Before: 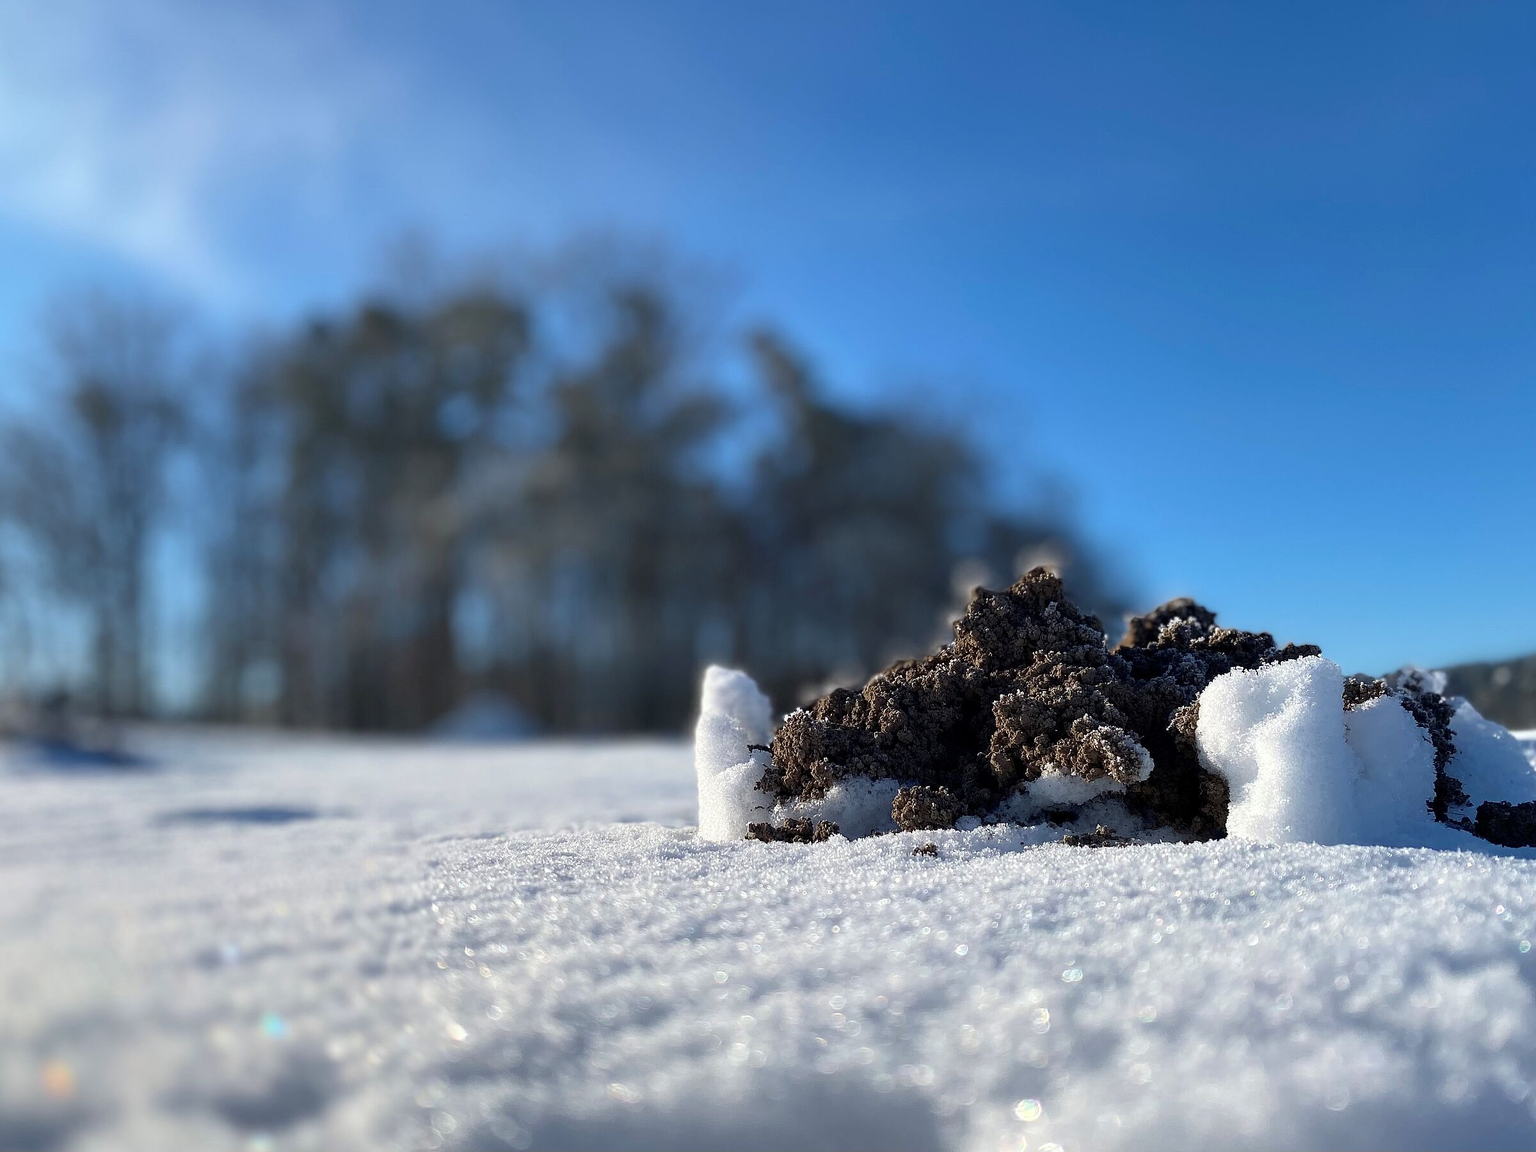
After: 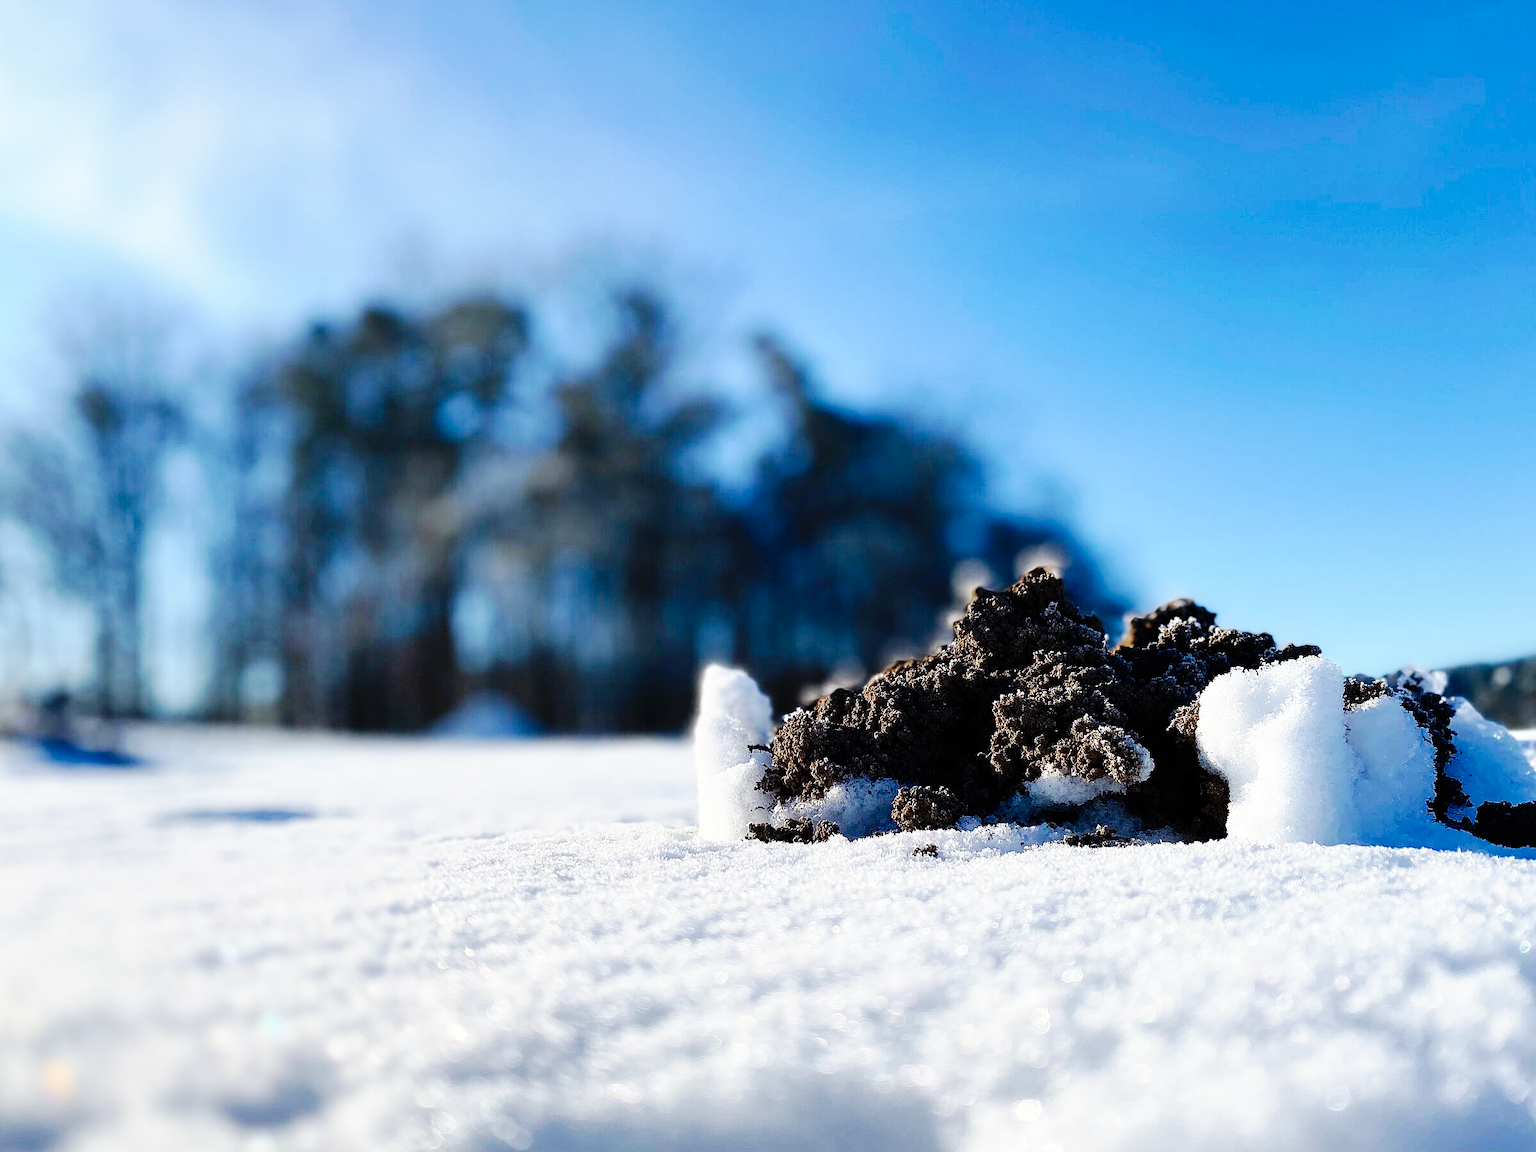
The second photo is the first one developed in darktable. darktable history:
base curve: curves: ch0 [(0, 0) (0.036, 0.025) (0.121, 0.166) (0.206, 0.329) (0.605, 0.79) (1, 1)], preserve colors none
tone curve: curves: ch0 [(0, 0) (0.003, 0.004) (0.011, 0.006) (0.025, 0.011) (0.044, 0.017) (0.069, 0.029) (0.1, 0.047) (0.136, 0.07) (0.177, 0.121) (0.224, 0.182) (0.277, 0.257) (0.335, 0.342) (0.399, 0.432) (0.468, 0.526) (0.543, 0.621) (0.623, 0.711) (0.709, 0.792) (0.801, 0.87) (0.898, 0.951) (1, 1)], preserve colors none
